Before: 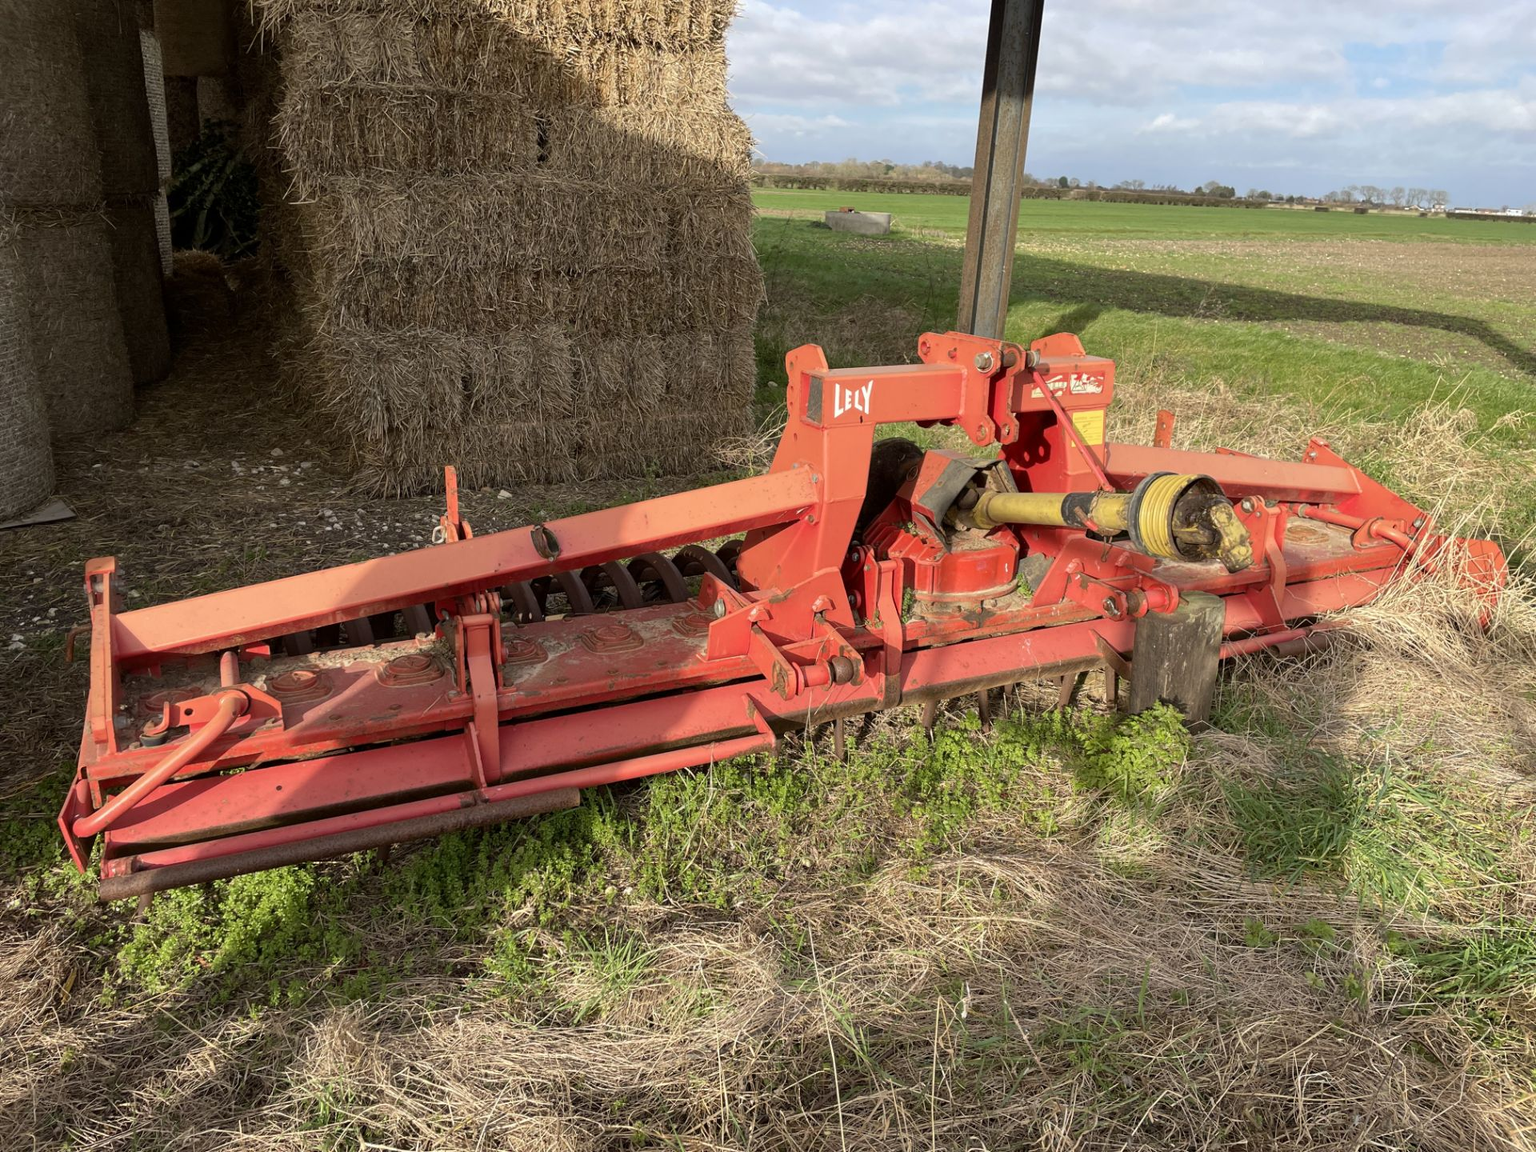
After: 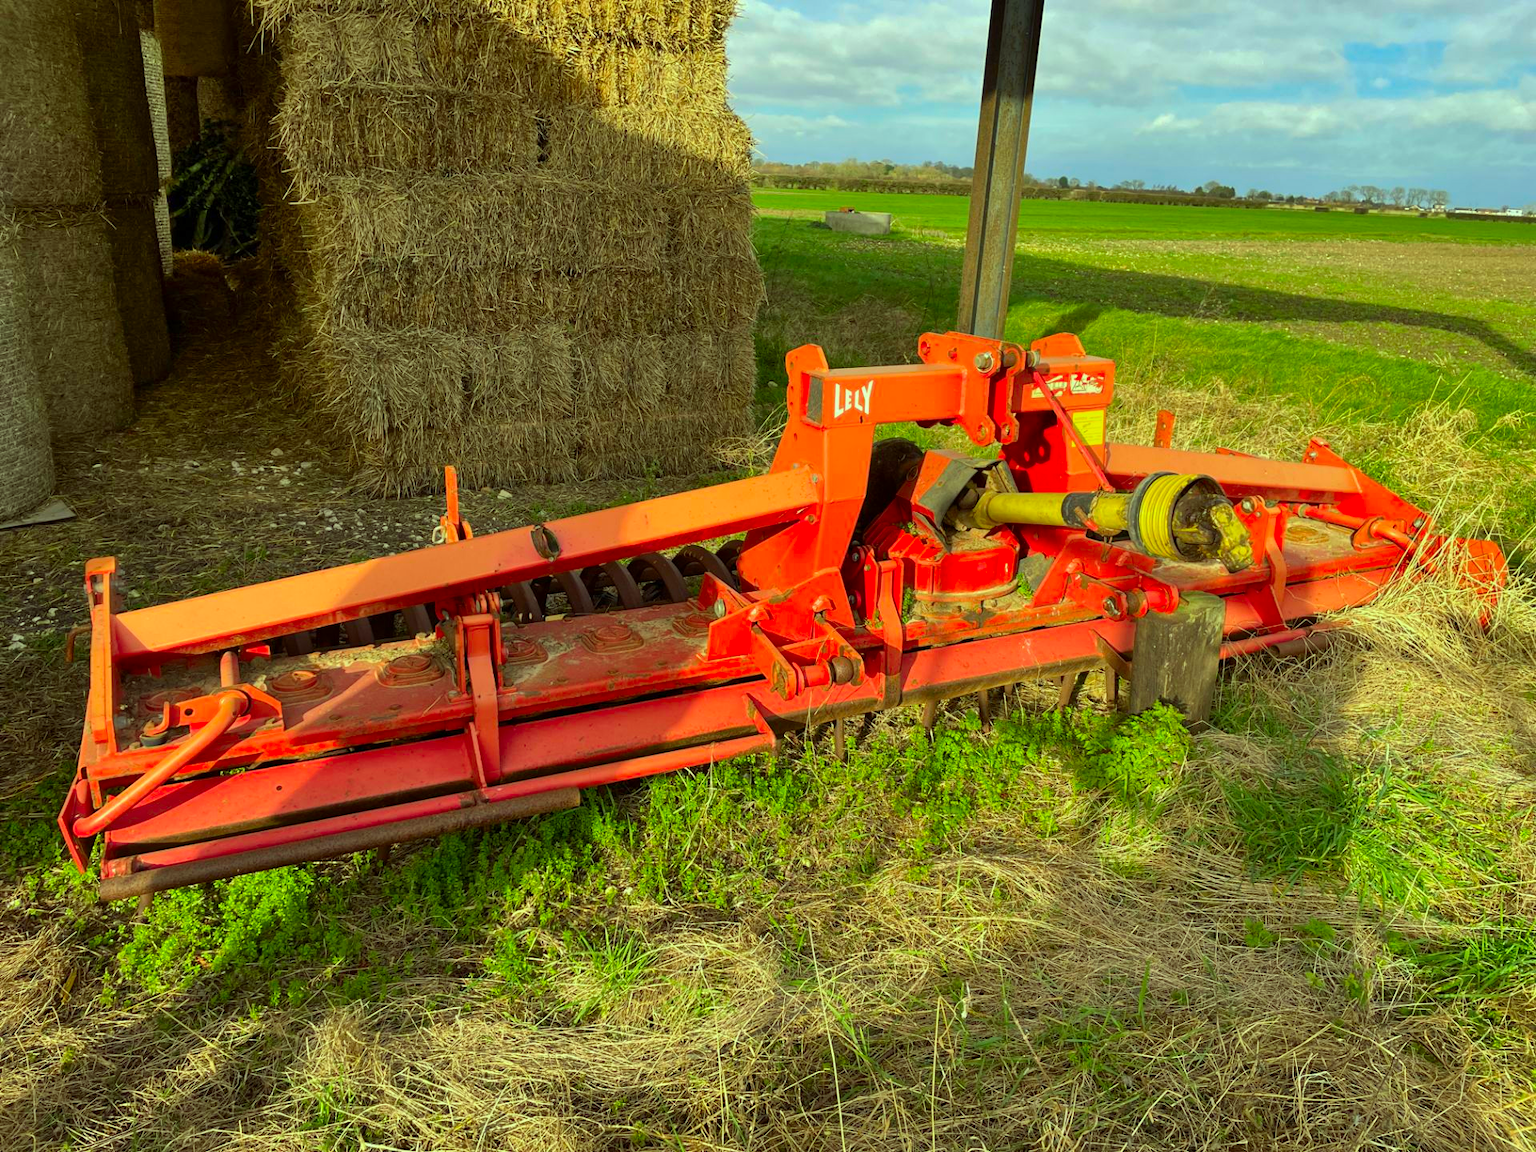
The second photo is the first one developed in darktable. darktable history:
color correction: highlights a* -10.93, highlights b* 9.91, saturation 1.71
shadows and highlights: soften with gaussian
